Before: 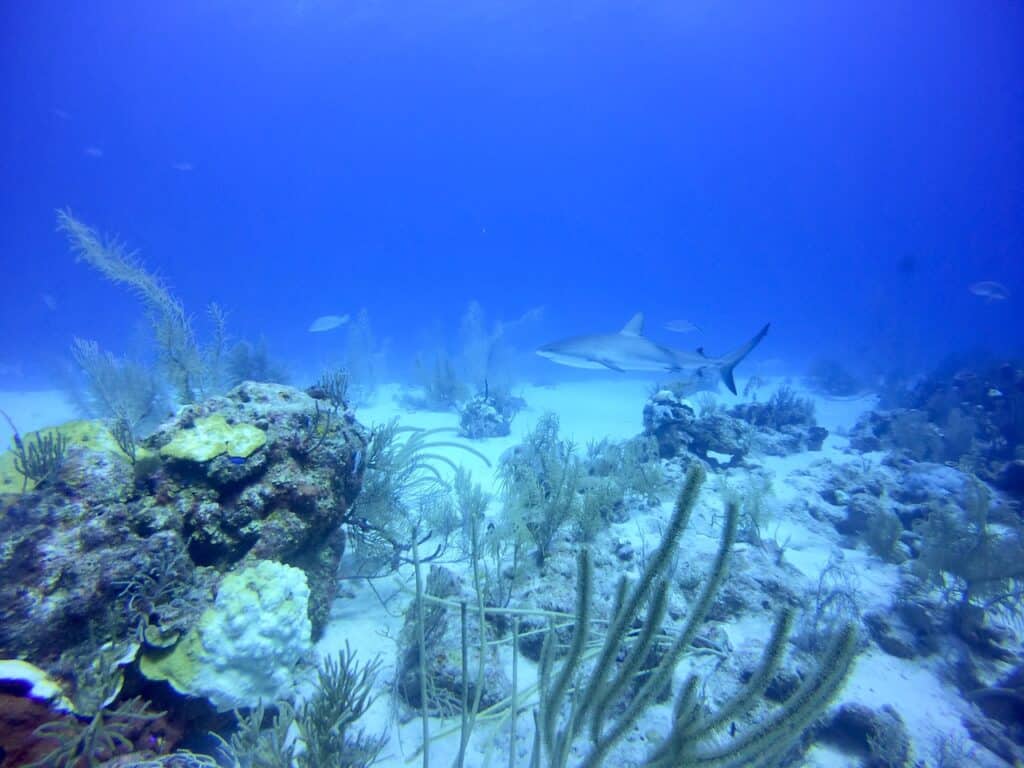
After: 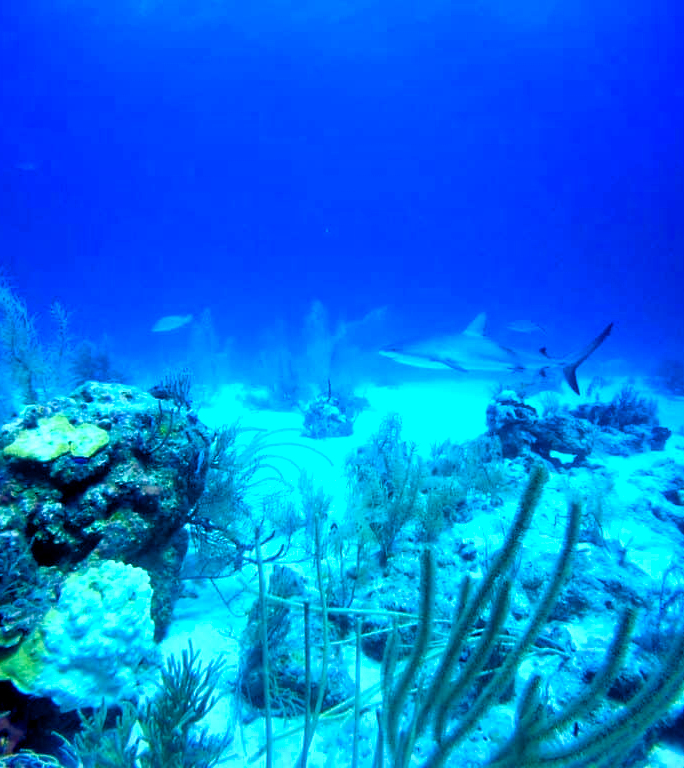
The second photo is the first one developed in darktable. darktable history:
crop: left 15.402%, right 17.72%
color balance rgb: shadows lift › chroma 0.895%, shadows lift › hue 110.53°, global offset › luminance -0.493%, perceptual saturation grading › global saturation 56.086%, perceptual saturation grading › highlights -50.435%, perceptual saturation grading › mid-tones 39.631%, perceptual saturation grading › shadows 30.661%, perceptual brilliance grading › global brilliance 15.629%, perceptual brilliance grading › shadows -34.972%, global vibrance 25.869%, contrast 7.08%
